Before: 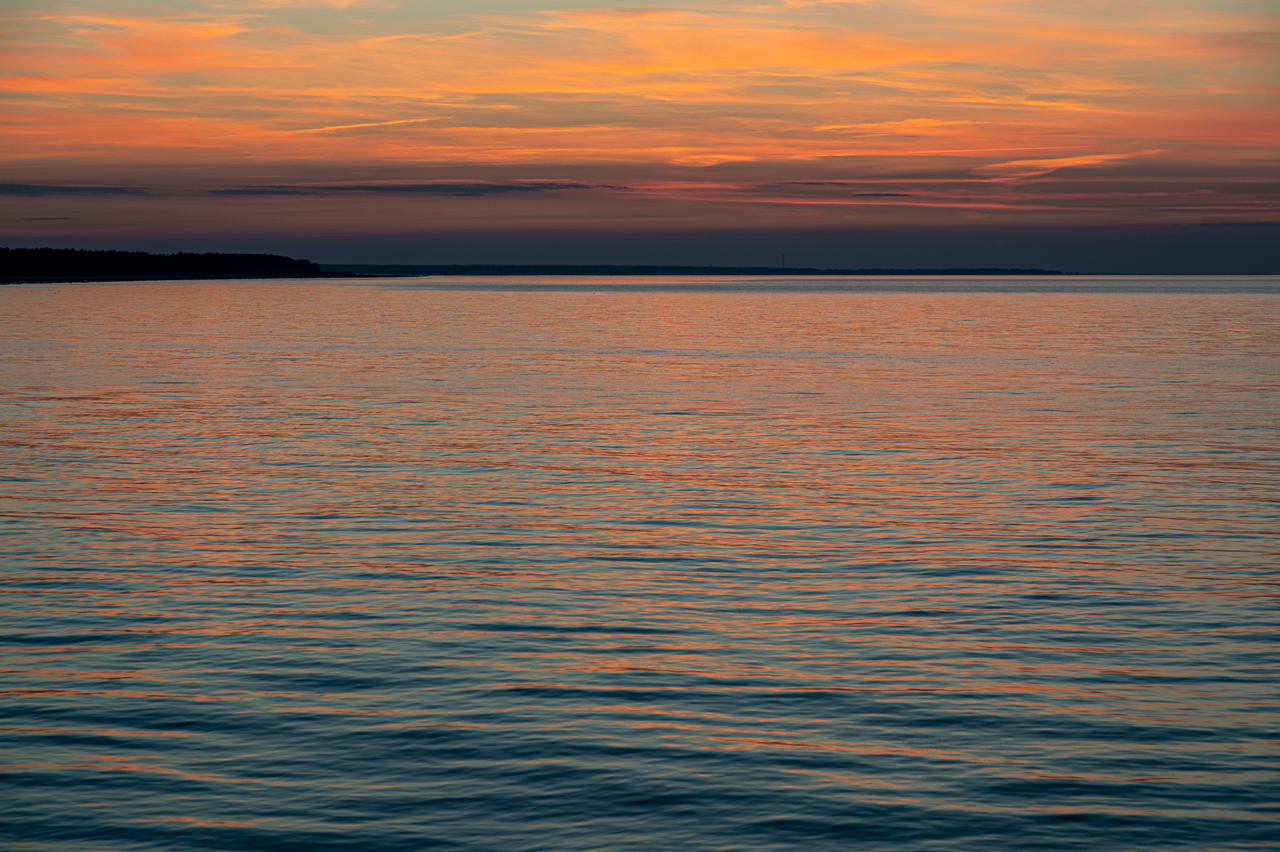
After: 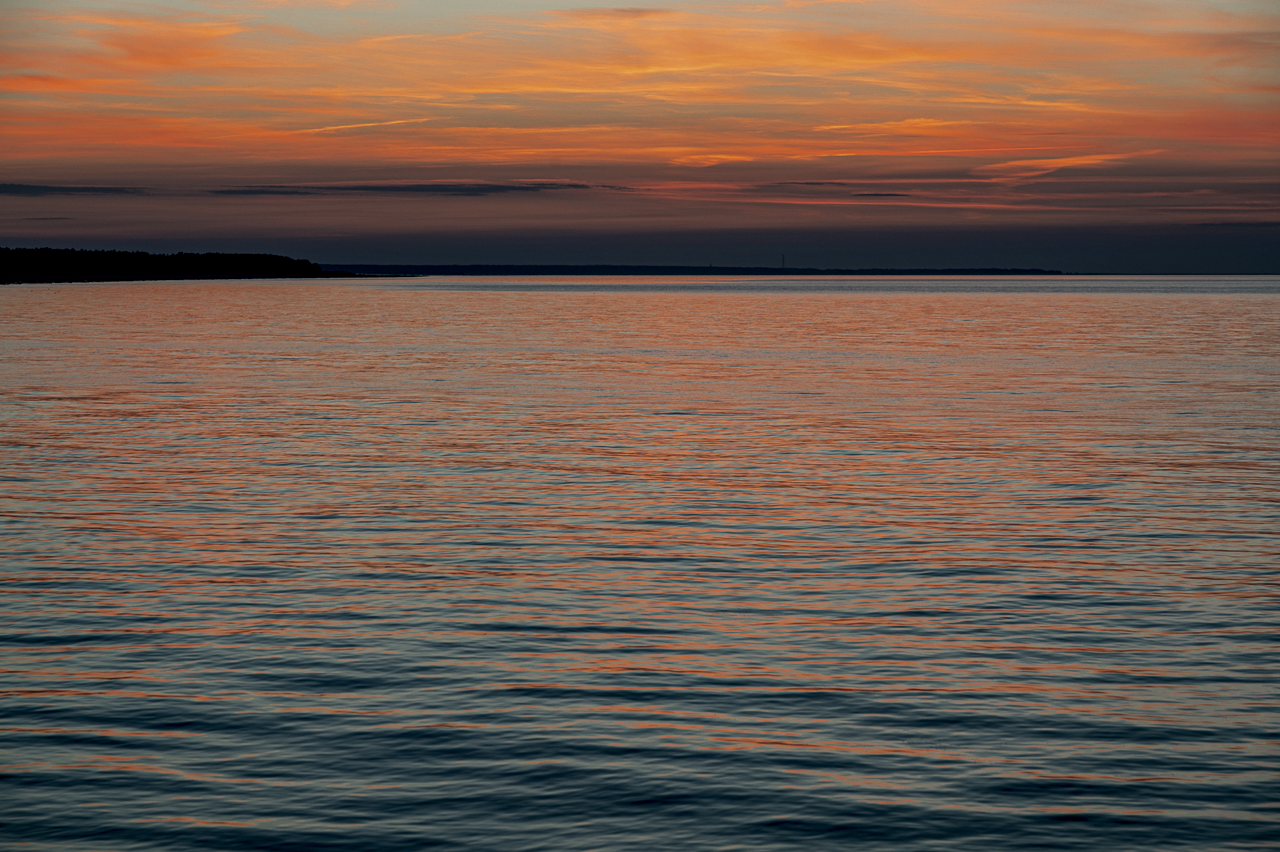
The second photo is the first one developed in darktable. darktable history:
local contrast: detail 130%
color zones: curves: ch0 [(0, 0.5) (0.125, 0.4) (0.25, 0.5) (0.375, 0.4) (0.5, 0.4) (0.625, 0.35) (0.75, 0.35) (0.875, 0.5)]; ch1 [(0, 0.35) (0.125, 0.45) (0.25, 0.35) (0.375, 0.35) (0.5, 0.35) (0.625, 0.35) (0.75, 0.45) (0.875, 0.35)]; ch2 [(0, 0.6) (0.125, 0.5) (0.25, 0.5) (0.375, 0.6) (0.5, 0.6) (0.625, 0.5) (0.75, 0.5) (0.875, 0.5)]
